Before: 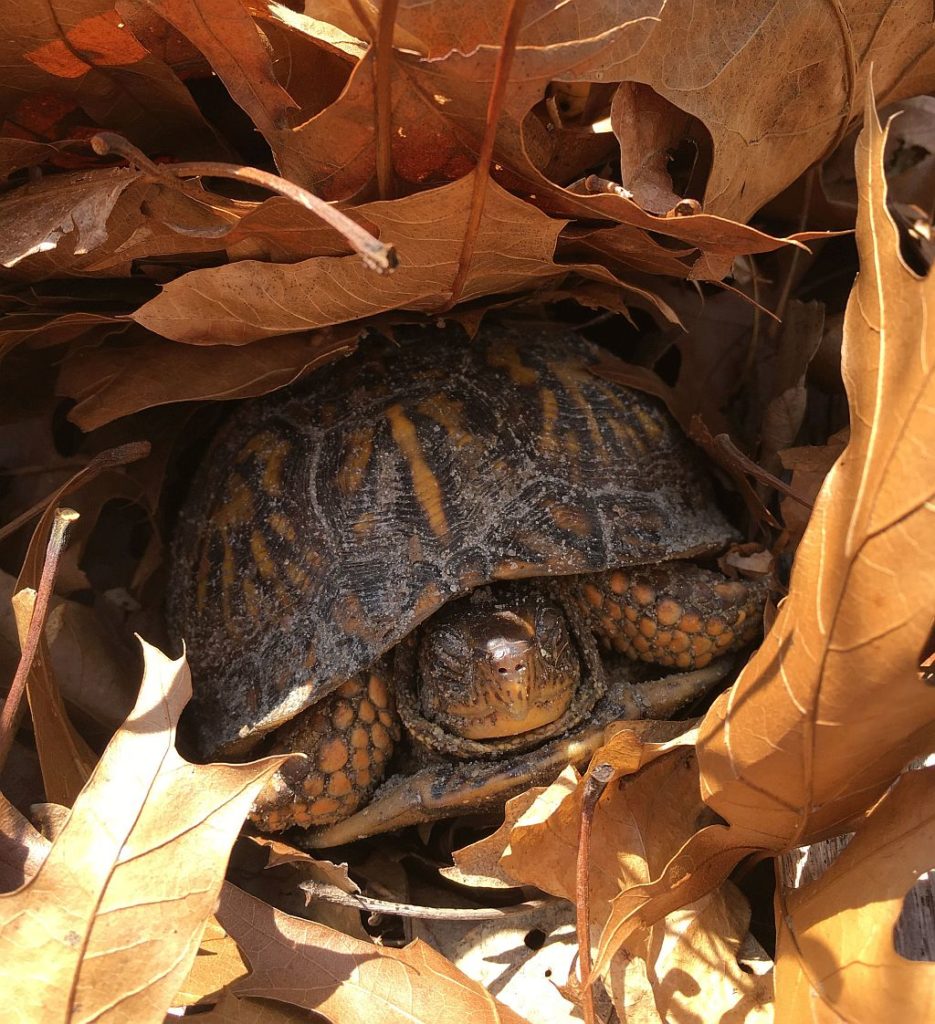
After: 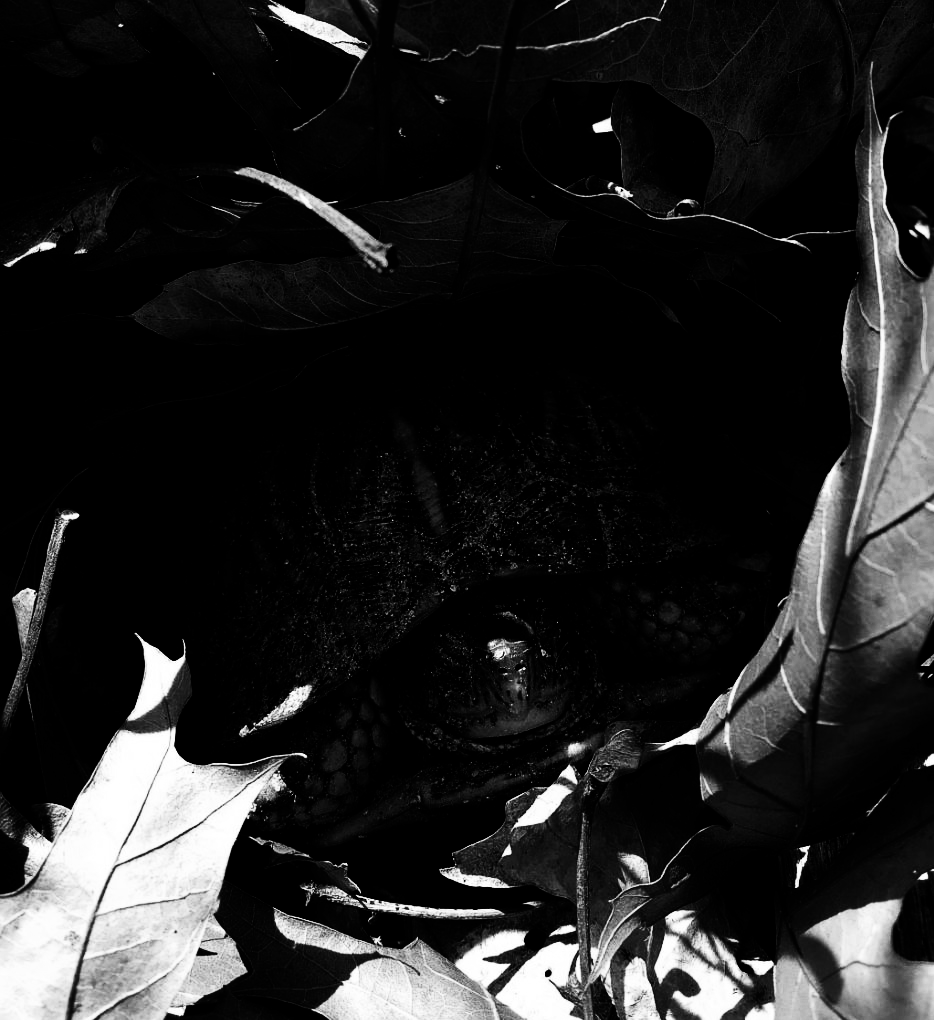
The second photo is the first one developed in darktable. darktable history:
crop: top 0.05%, bottom 0.098%
tone curve: curves: ch0 [(0, 0) (0.004, 0) (0.133, 0.071) (0.325, 0.456) (0.832, 0.957) (1, 1)], color space Lab, linked channels, preserve colors none
contrast brightness saturation: contrast 0.02, brightness -1, saturation -1
